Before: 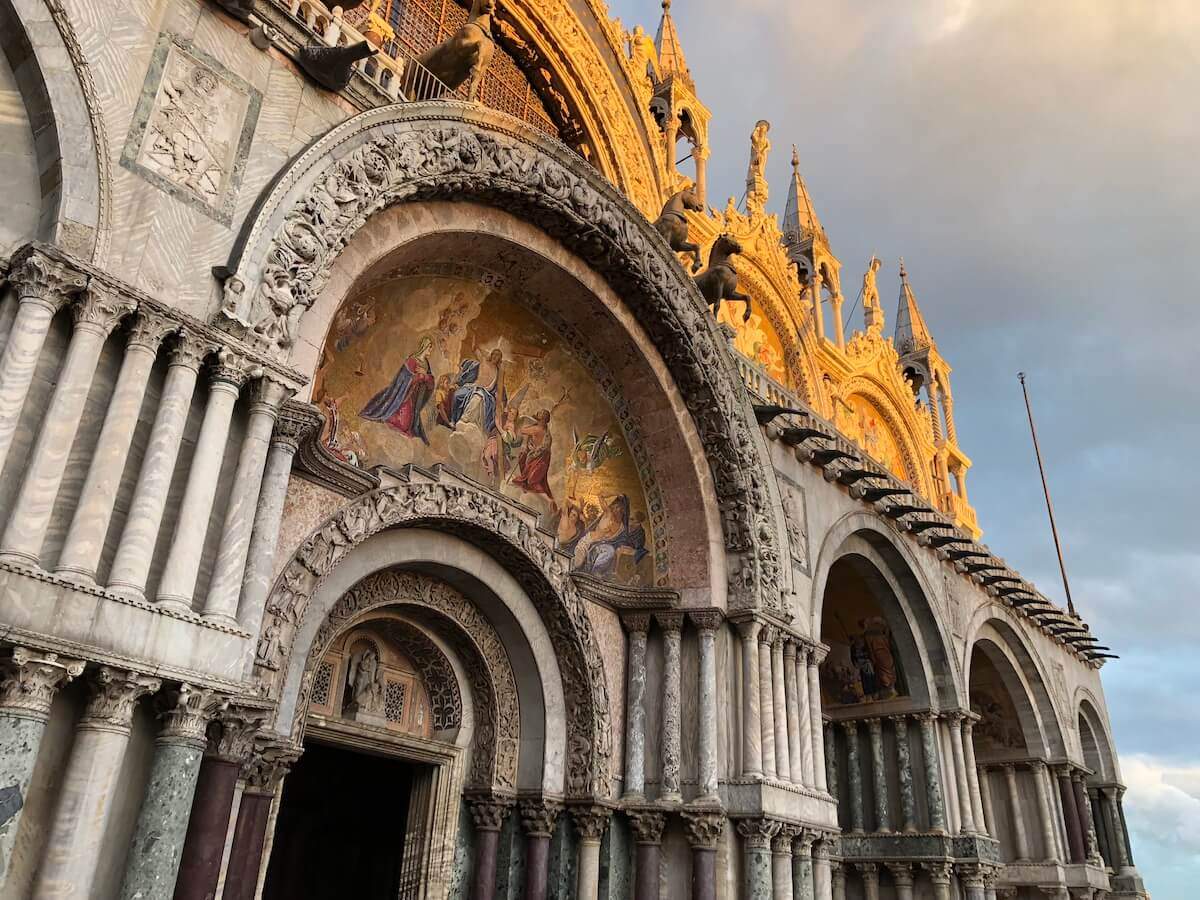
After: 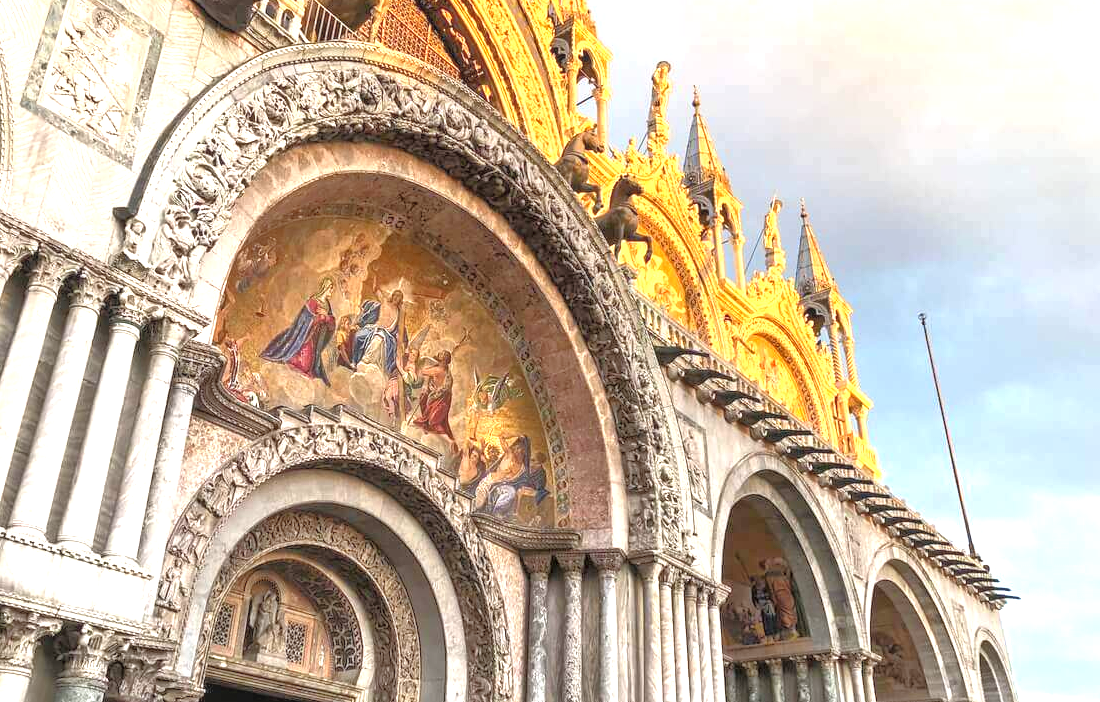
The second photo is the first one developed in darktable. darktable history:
exposure: black level correction -0.002, exposure 1.111 EV, compensate highlight preservation false
crop: left 8.271%, top 6.594%, bottom 15.315%
tone equalizer: -7 EV 0.145 EV, -6 EV 0.622 EV, -5 EV 1.15 EV, -4 EV 1.34 EV, -3 EV 1.12 EV, -2 EV 0.6 EV, -1 EV 0.158 EV
local contrast: on, module defaults
